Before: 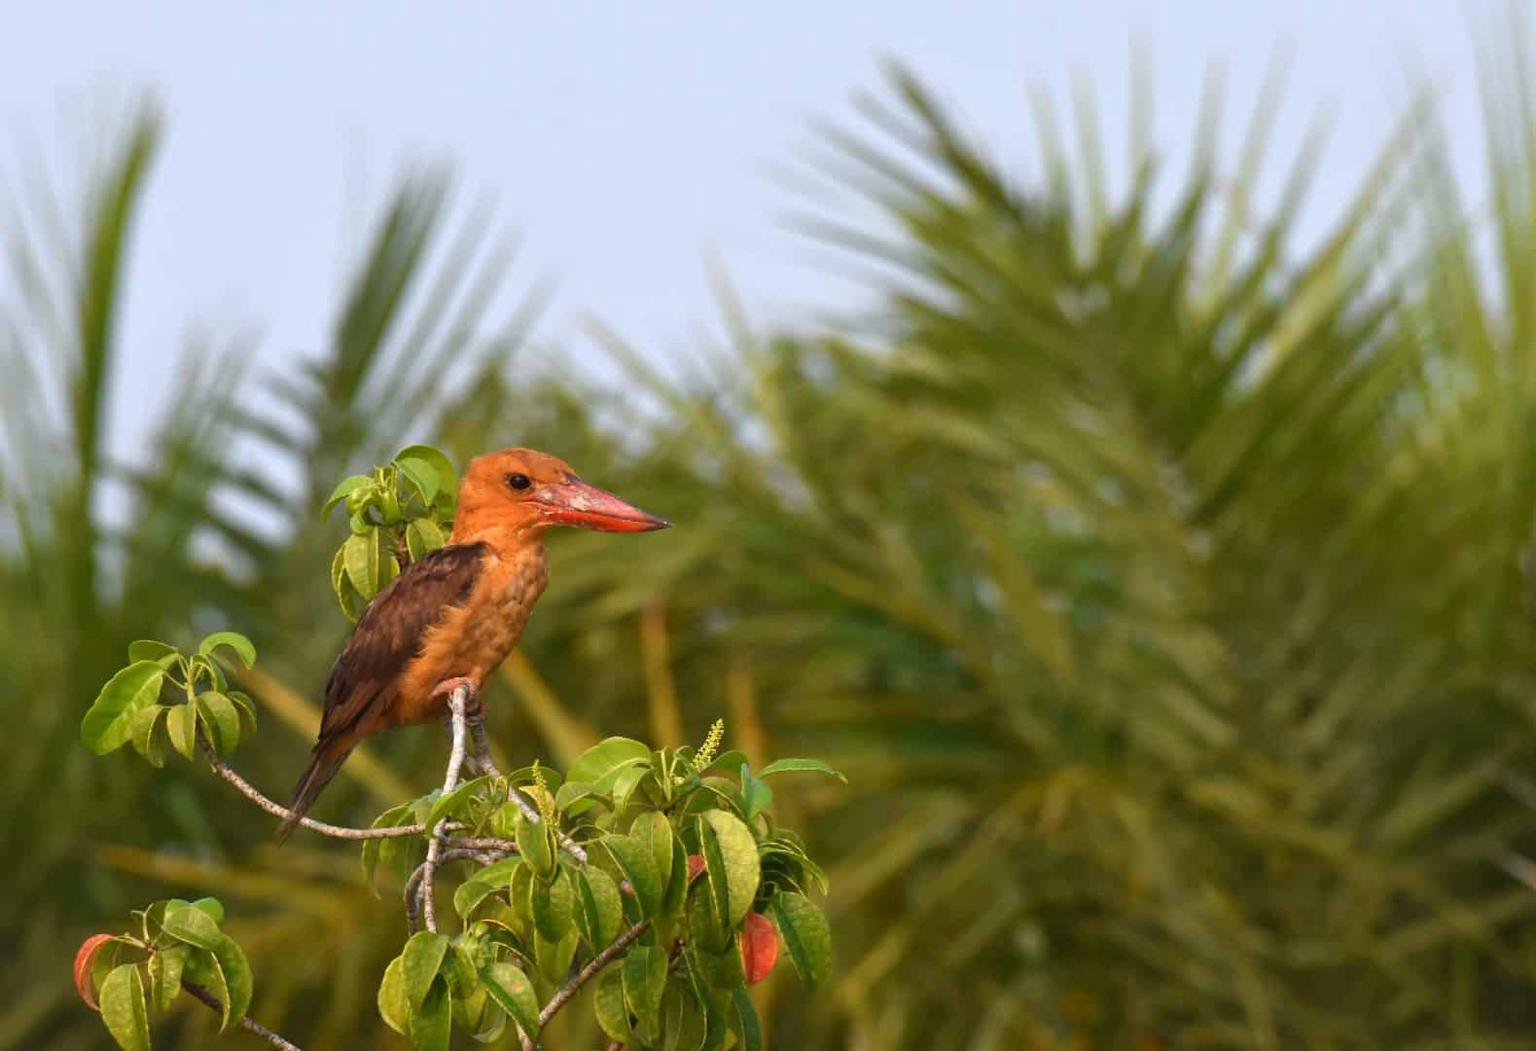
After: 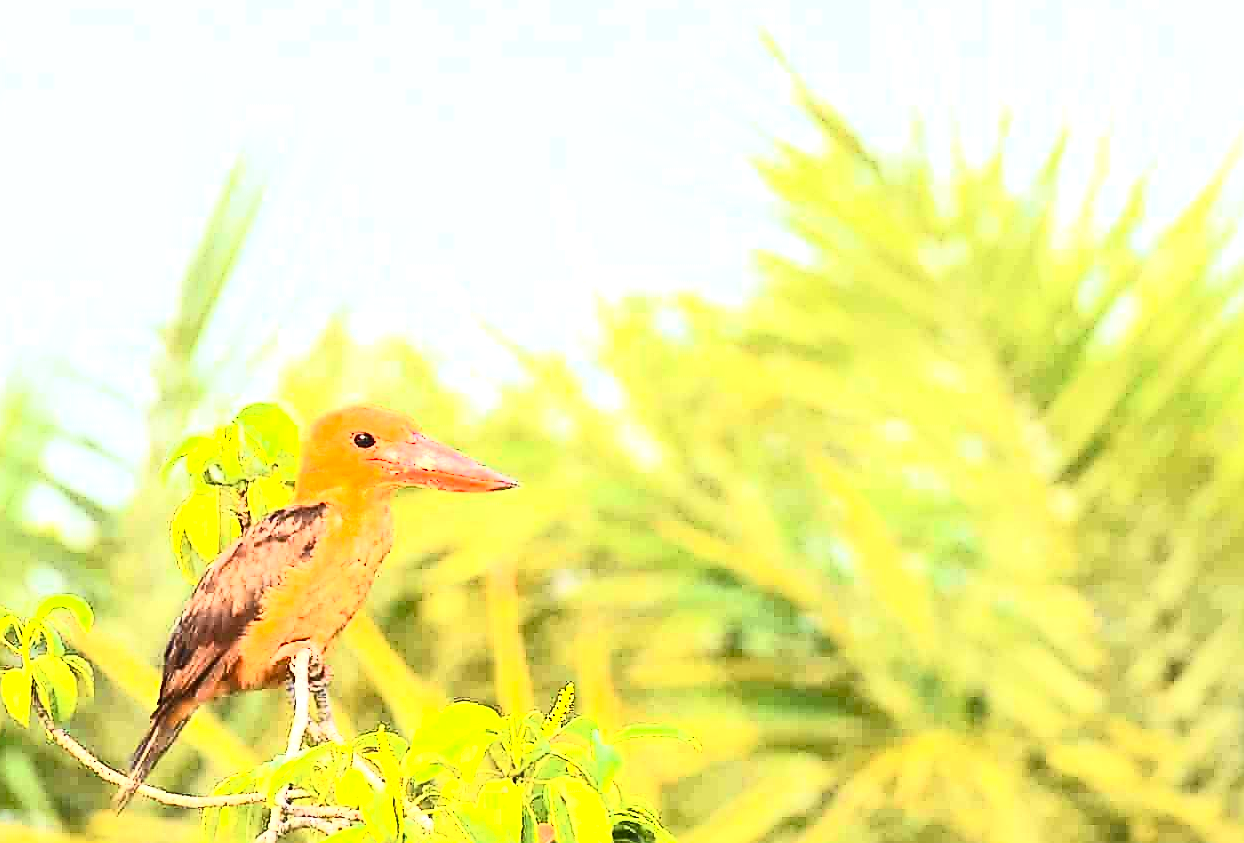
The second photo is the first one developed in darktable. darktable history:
sharpen: radius 1.4, amount 1.25, threshold 0.7
exposure: exposure 2.04 EV, compensate highlight preservation false
contrast brightness saturation: contrast 0.62, brightness 0.34, saturation 0.14
crop and rotate: left 10.77%, top 5.1%, right 10.41%, bottom 16.76%
